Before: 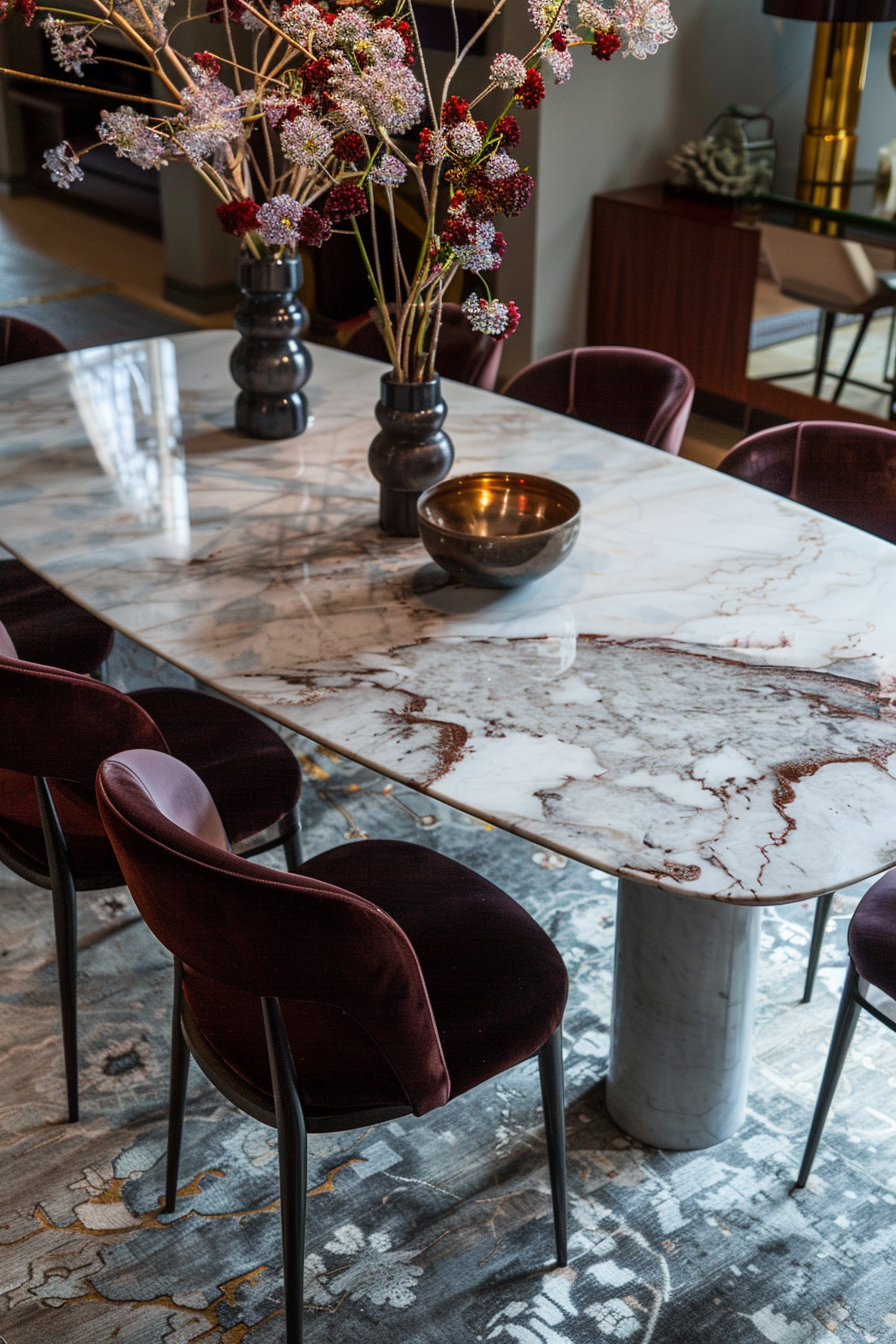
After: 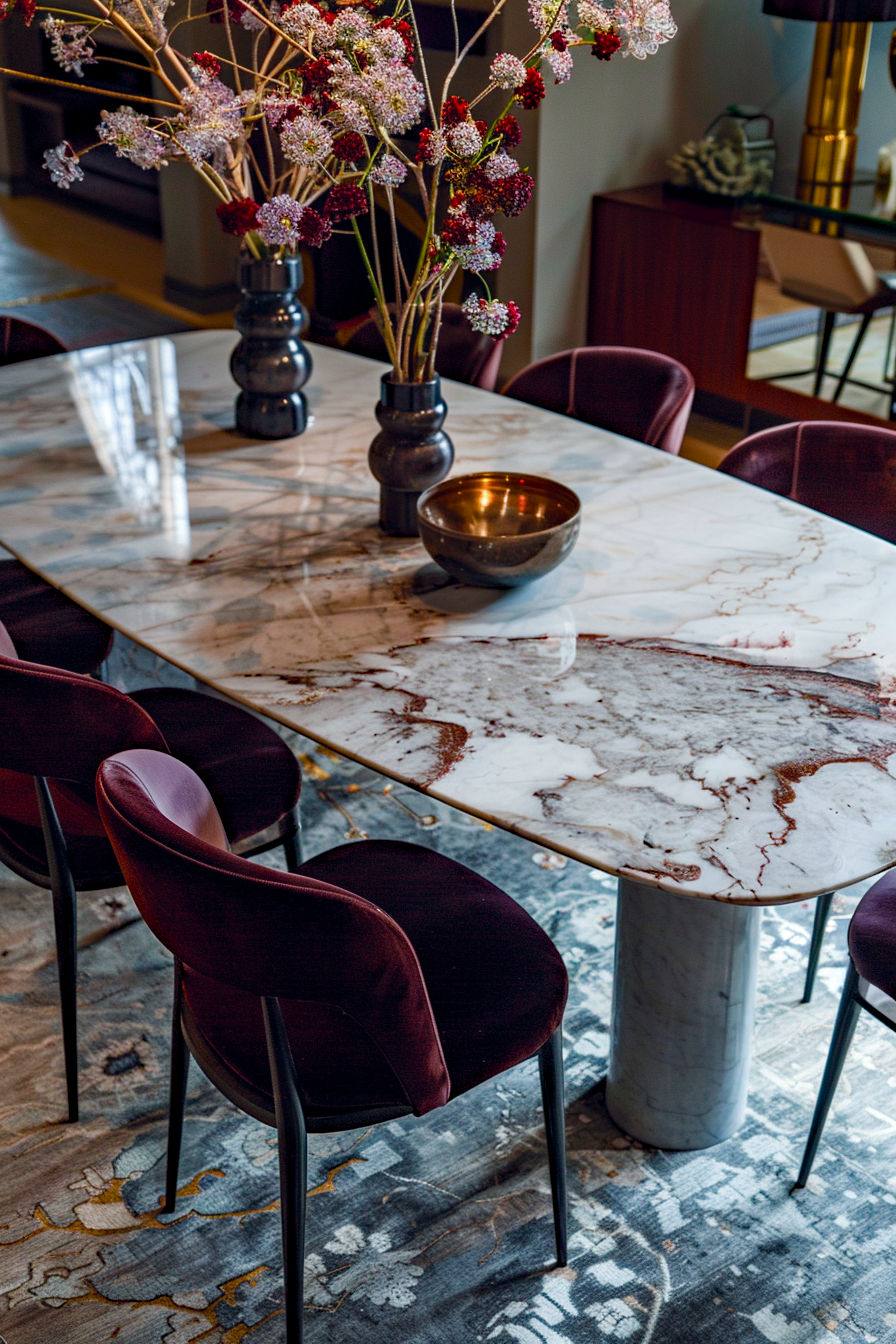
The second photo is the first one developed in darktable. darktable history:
haze removal: strength 0.284, distance 0.252, compatibility mode true, adaptive false
color balance rgb: global offset › chroma 0.053%, global offset › hue 253.44°, linear chroma grading › shadows -7.921%, linear chroma grading › global chroma 9.963%, perceptual saturation grading › global saturation 20%, perceptual saturation grading › highlights -49.998%, perceptual saturation grading › shadows 25.938%, global vibrance 20%
